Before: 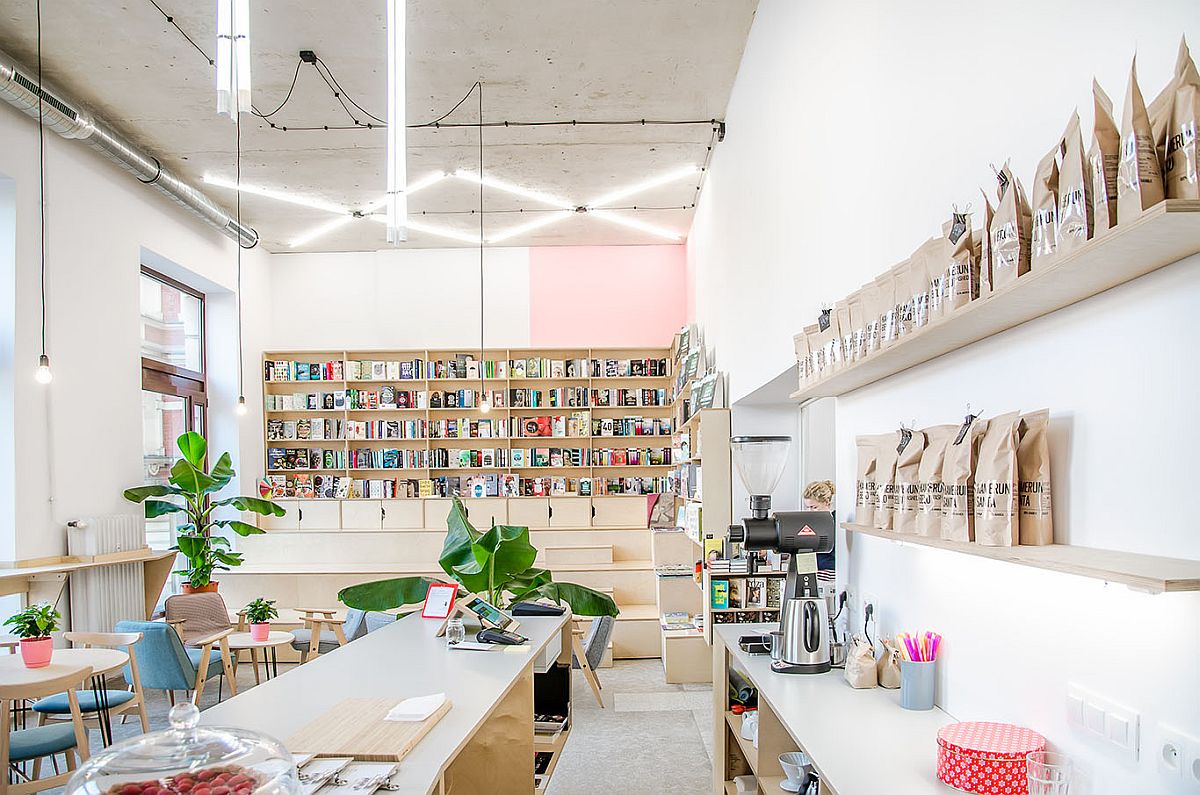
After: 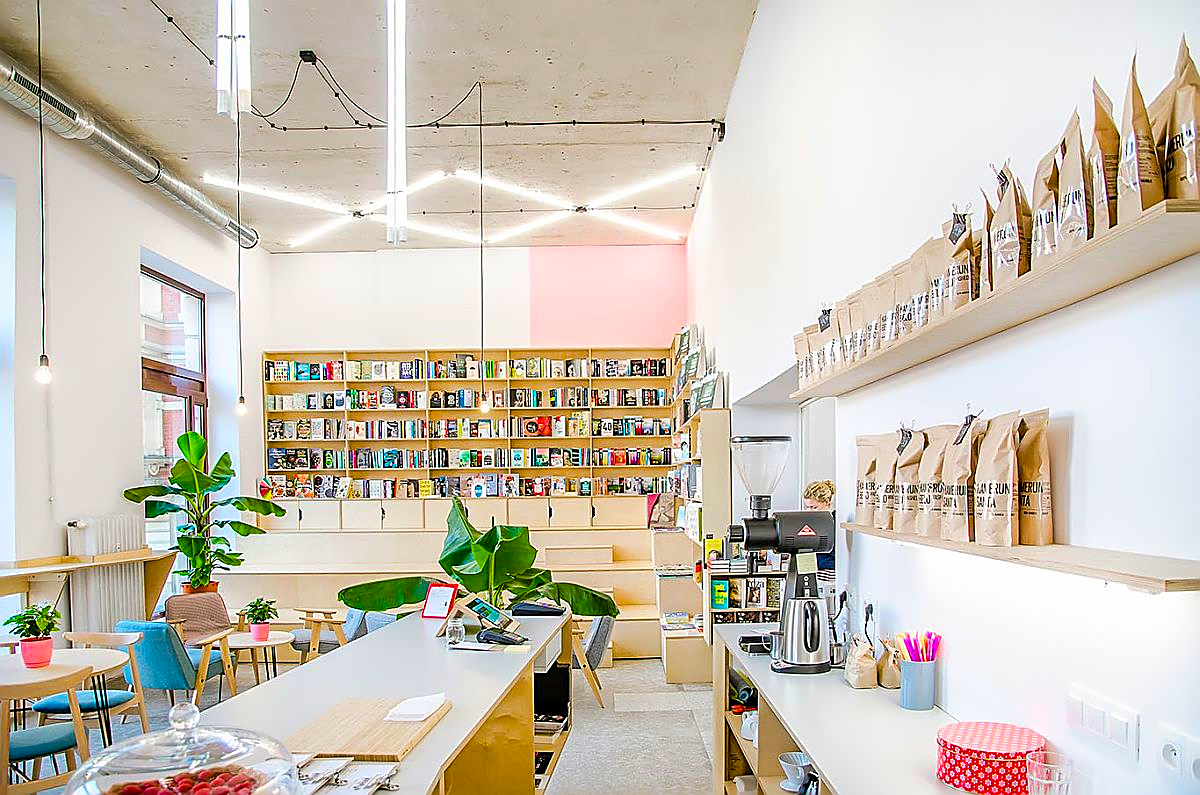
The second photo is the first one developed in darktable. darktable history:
color balance rgb: shadows lift › chroma 0.689%, shadows lift › hue 111.88°, linear chroma grading › global chroma 40.503%, perceptual saturation grading › global saturation 25.417%
sharpen: on, module defaults
